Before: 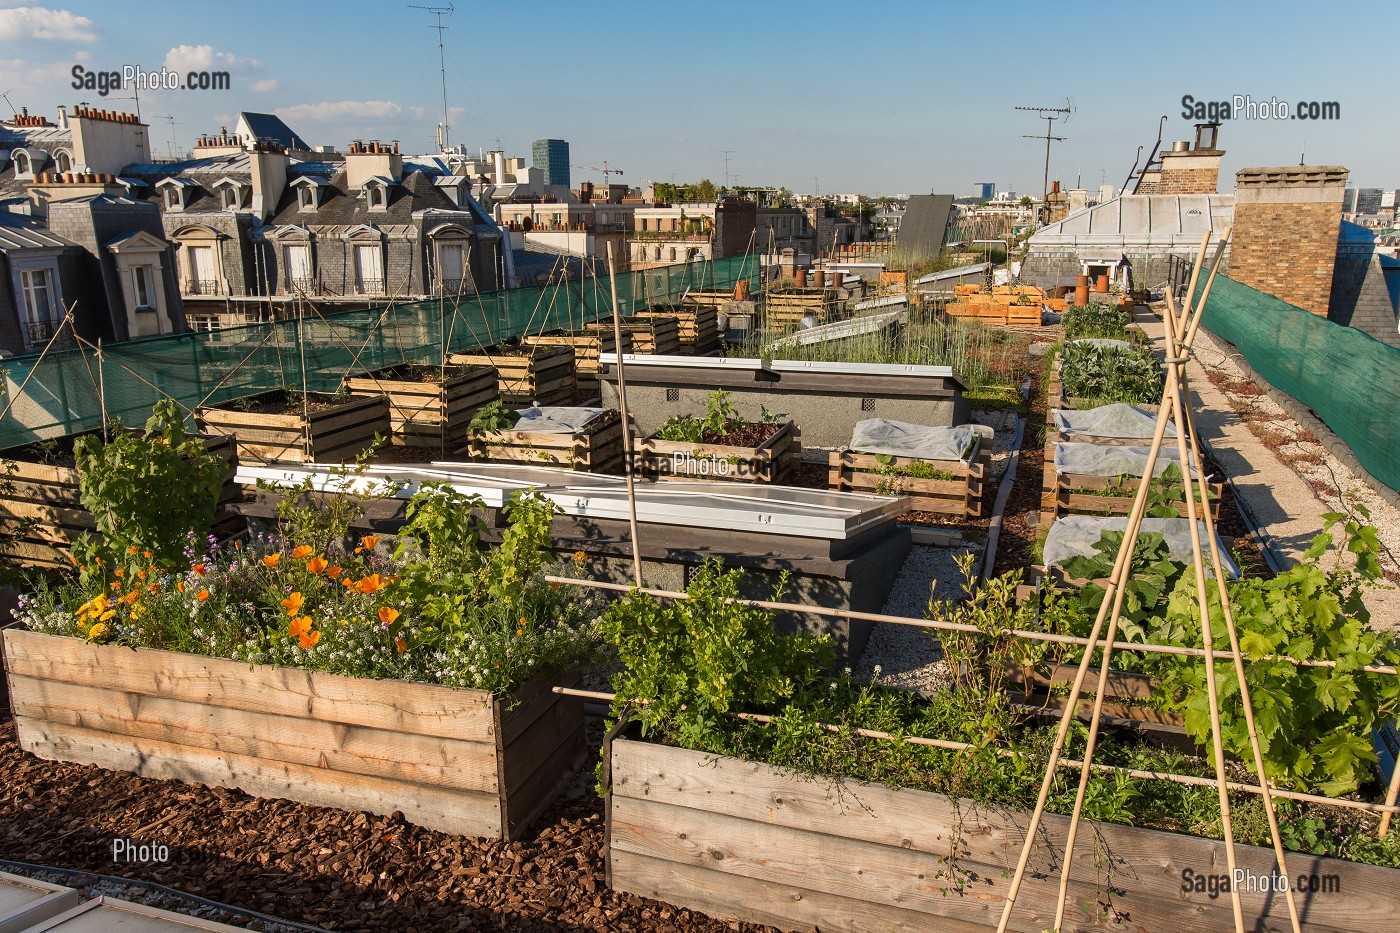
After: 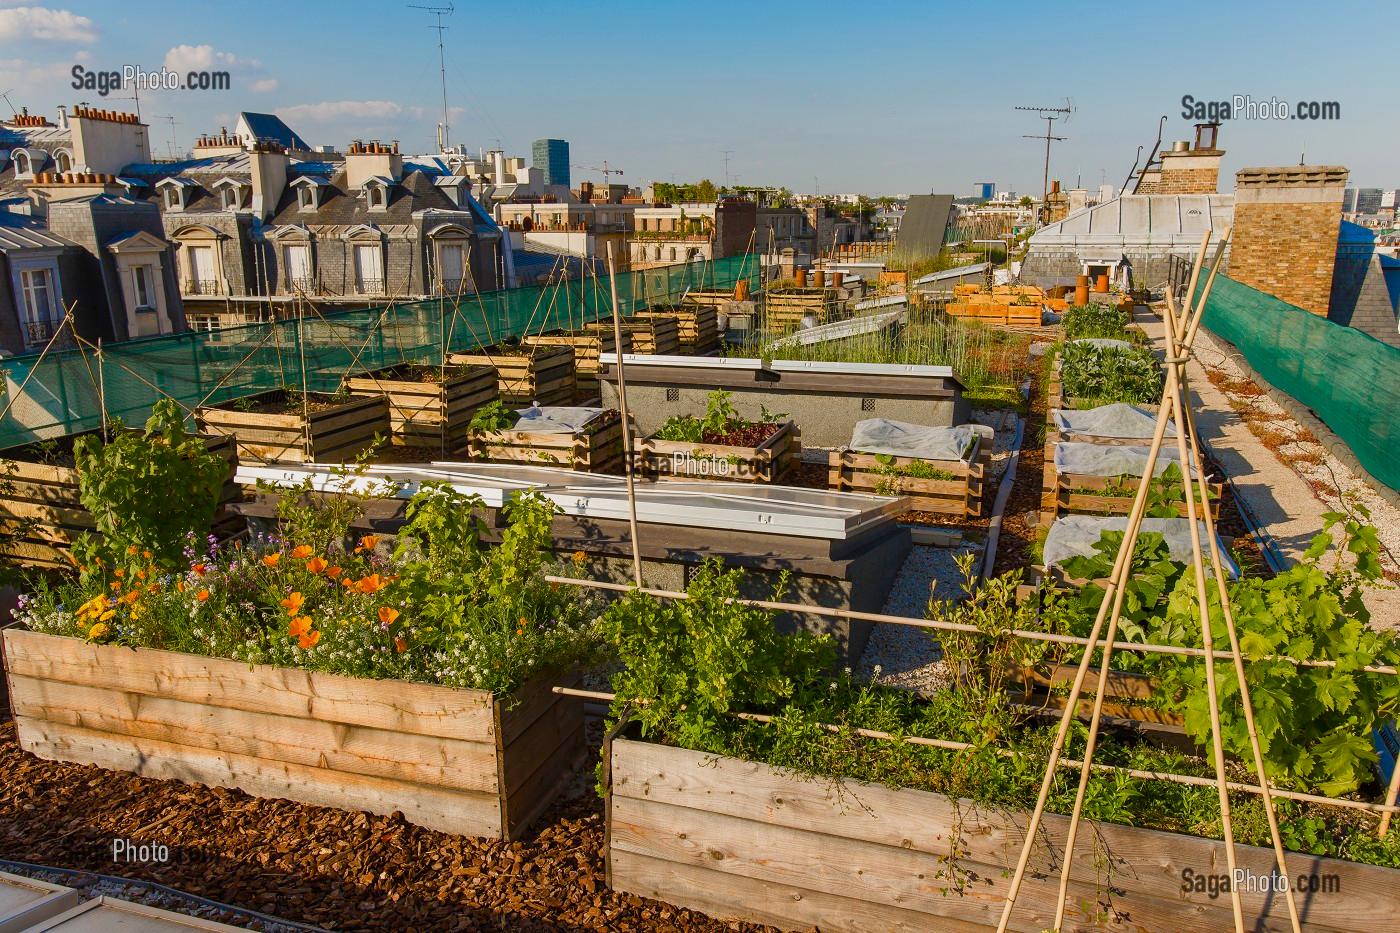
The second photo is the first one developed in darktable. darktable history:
color balance rgb: linear chroma grading › global chroma 8.731%, perceptual saturation grading › global saturation 26.131%, perceptual saturation grading › highlights -28.713%, perceptual saturation grading › mid-tones 15.264%, perceptual saturation grading › shadows 33.392%, contrast -9.443%
